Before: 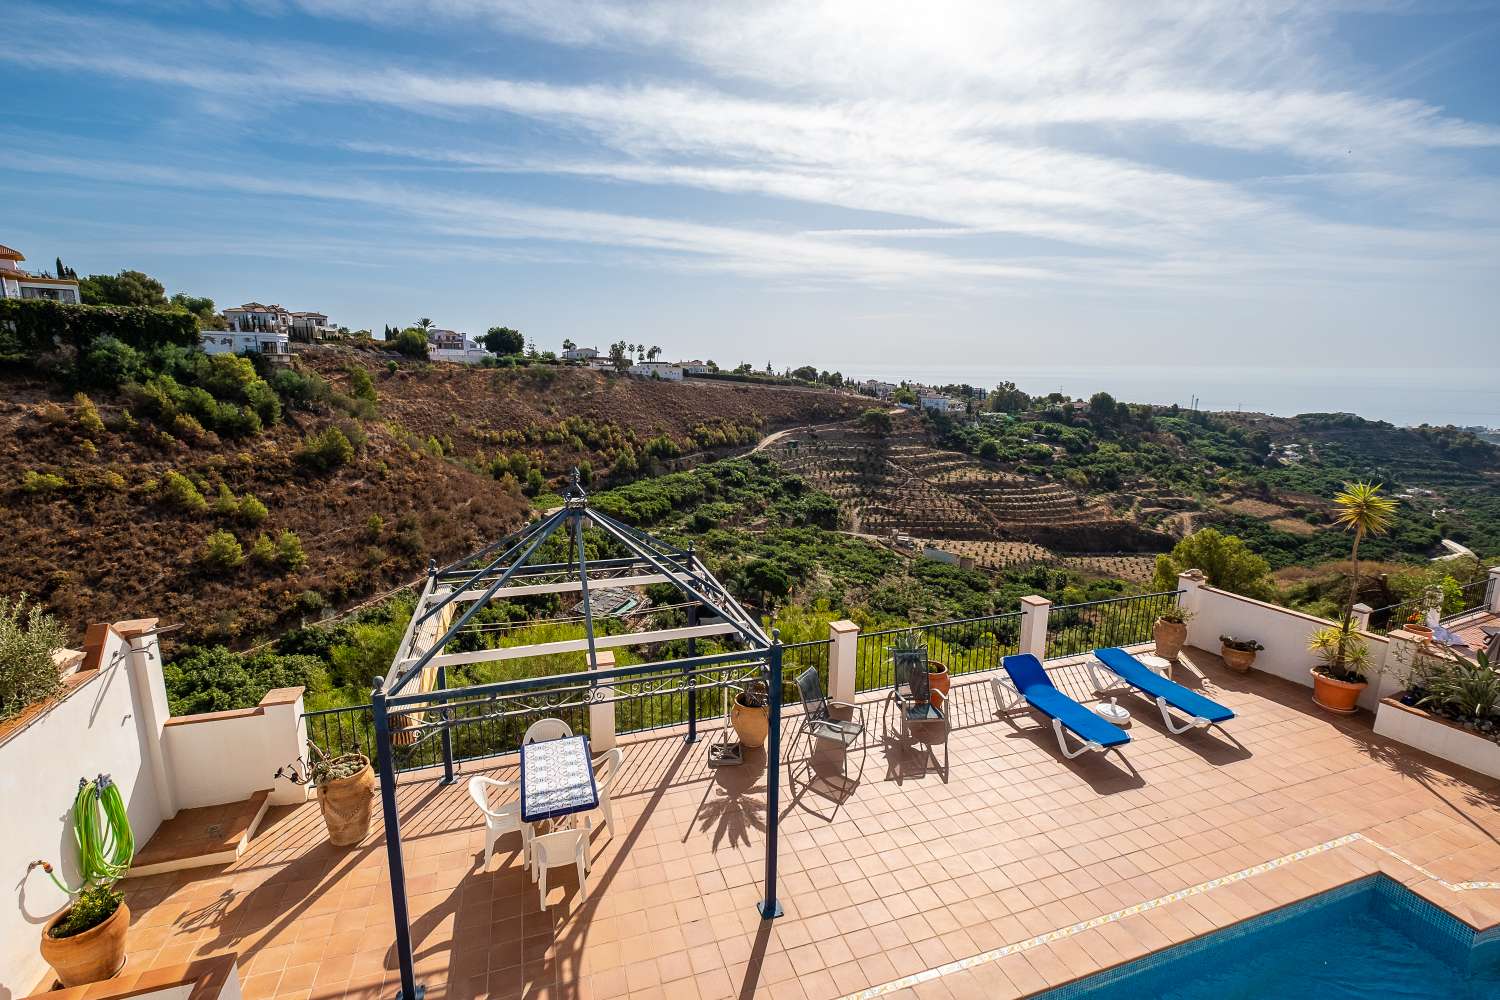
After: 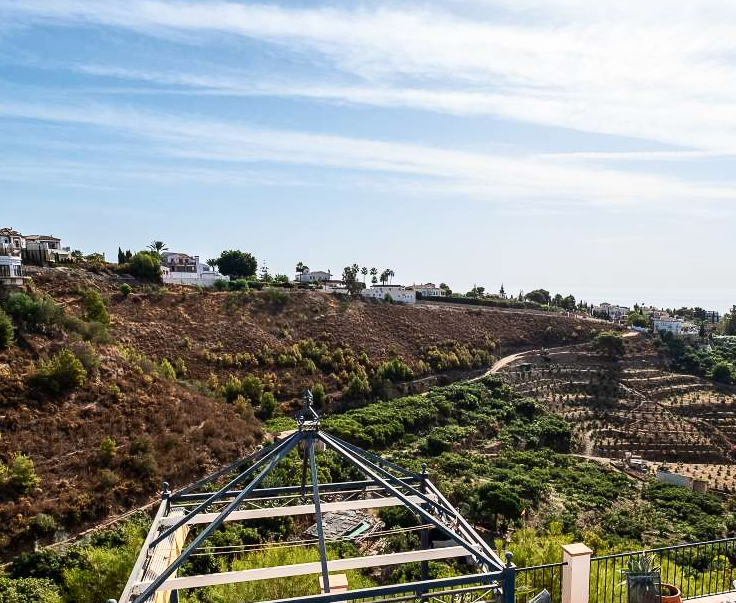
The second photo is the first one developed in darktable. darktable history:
crop: left 17.829%, top 7.756%, right 32.641%, bottom 31.857%
contrast brightness saturation: contrast 0.243, brightness 0.086
